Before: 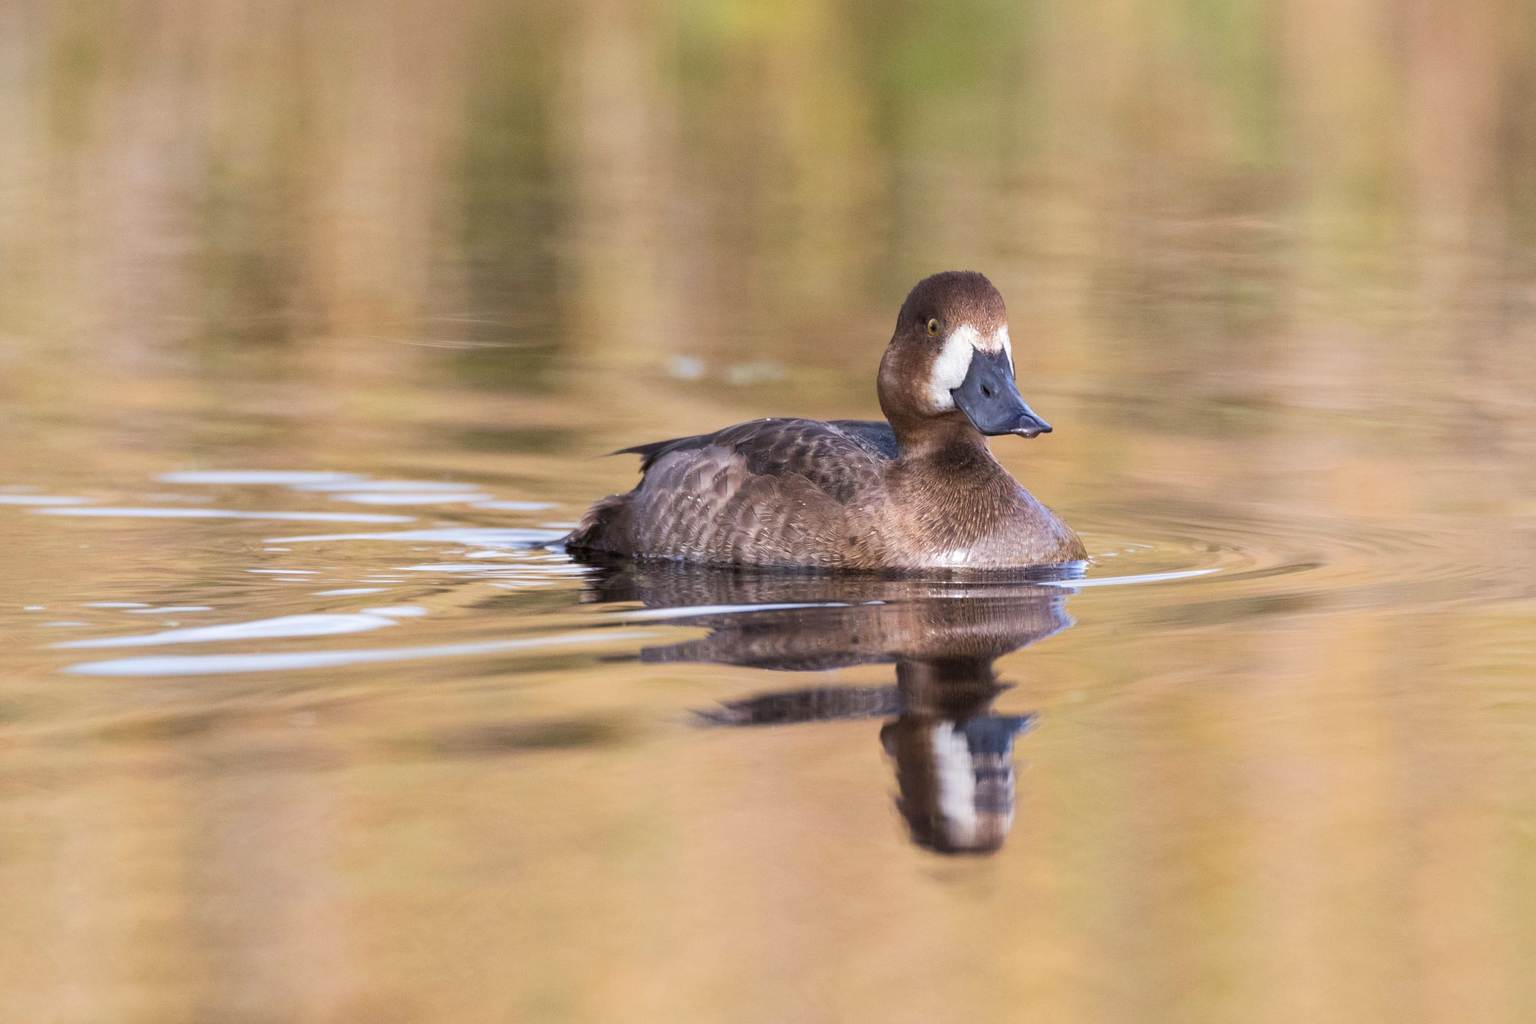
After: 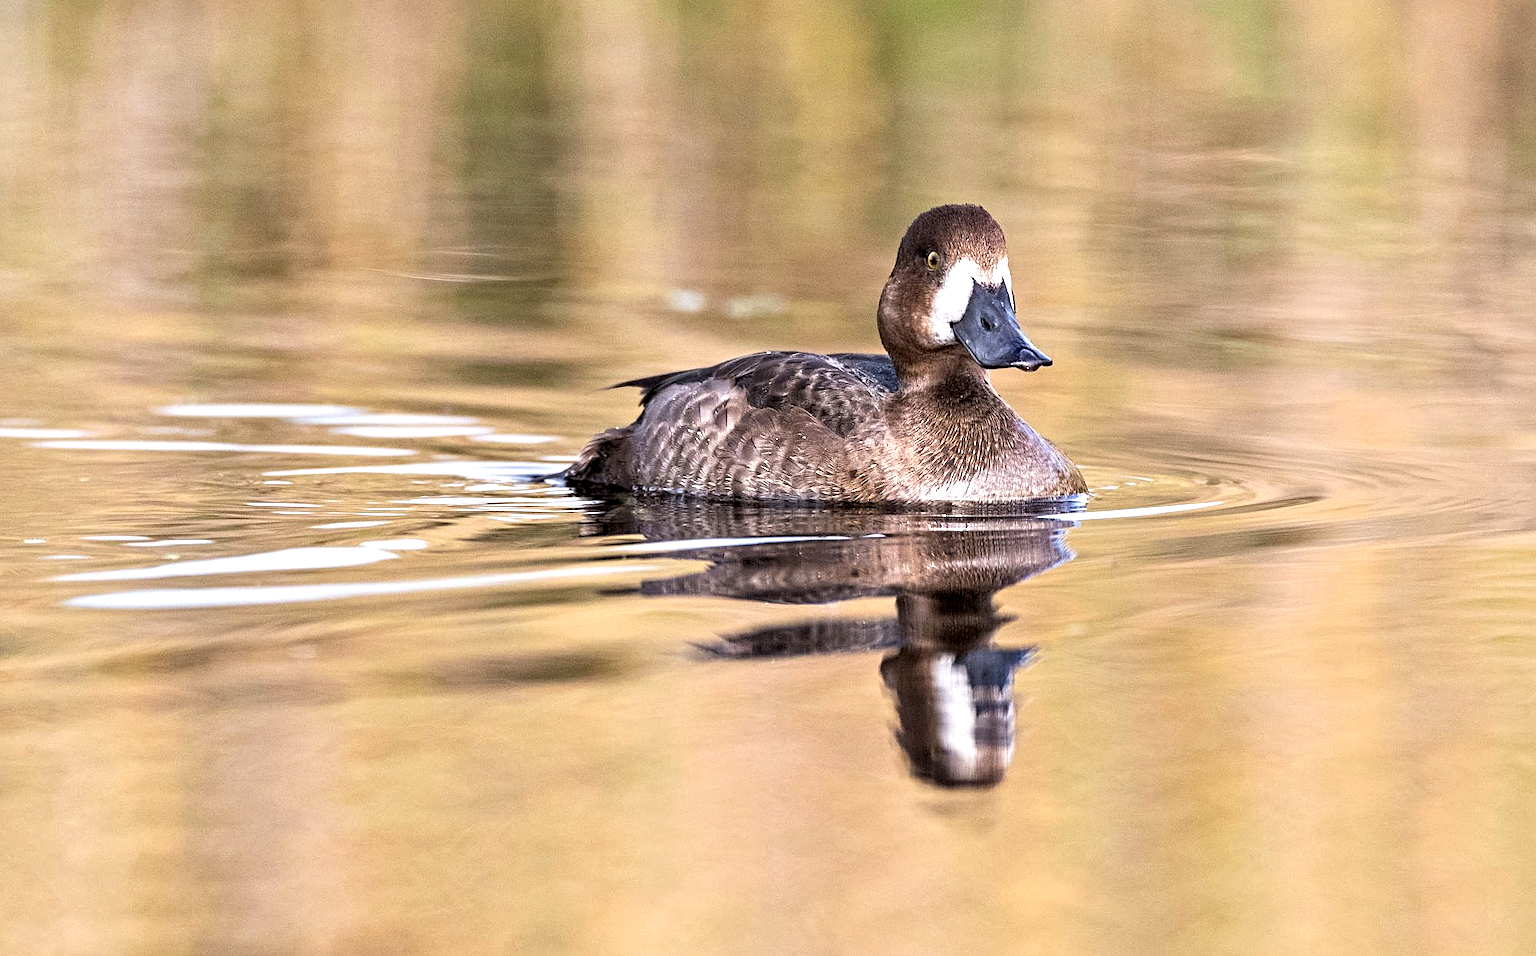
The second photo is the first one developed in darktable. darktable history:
crop and rotate: top 6.586%
sharpen: radius 0.977, amount 0.603
contrast equalizer: octaves 7, y [[0.5, 0.542, 0.583, 0.625, 0.667, 0.708], [0.5 ×6], [0.5 ×6], [0 ×6], [0 ×6]]
tone equalizer: -8 EV -0.423 EV, -7 EV -0.388 EV, -6 EV -0.344 EV, -5 EV -0.225 EV, -3 EV 0.257 EV, -2 EV 0.34 EV, -1 EV 0.376 EV, +0 EV 0.401 EV
